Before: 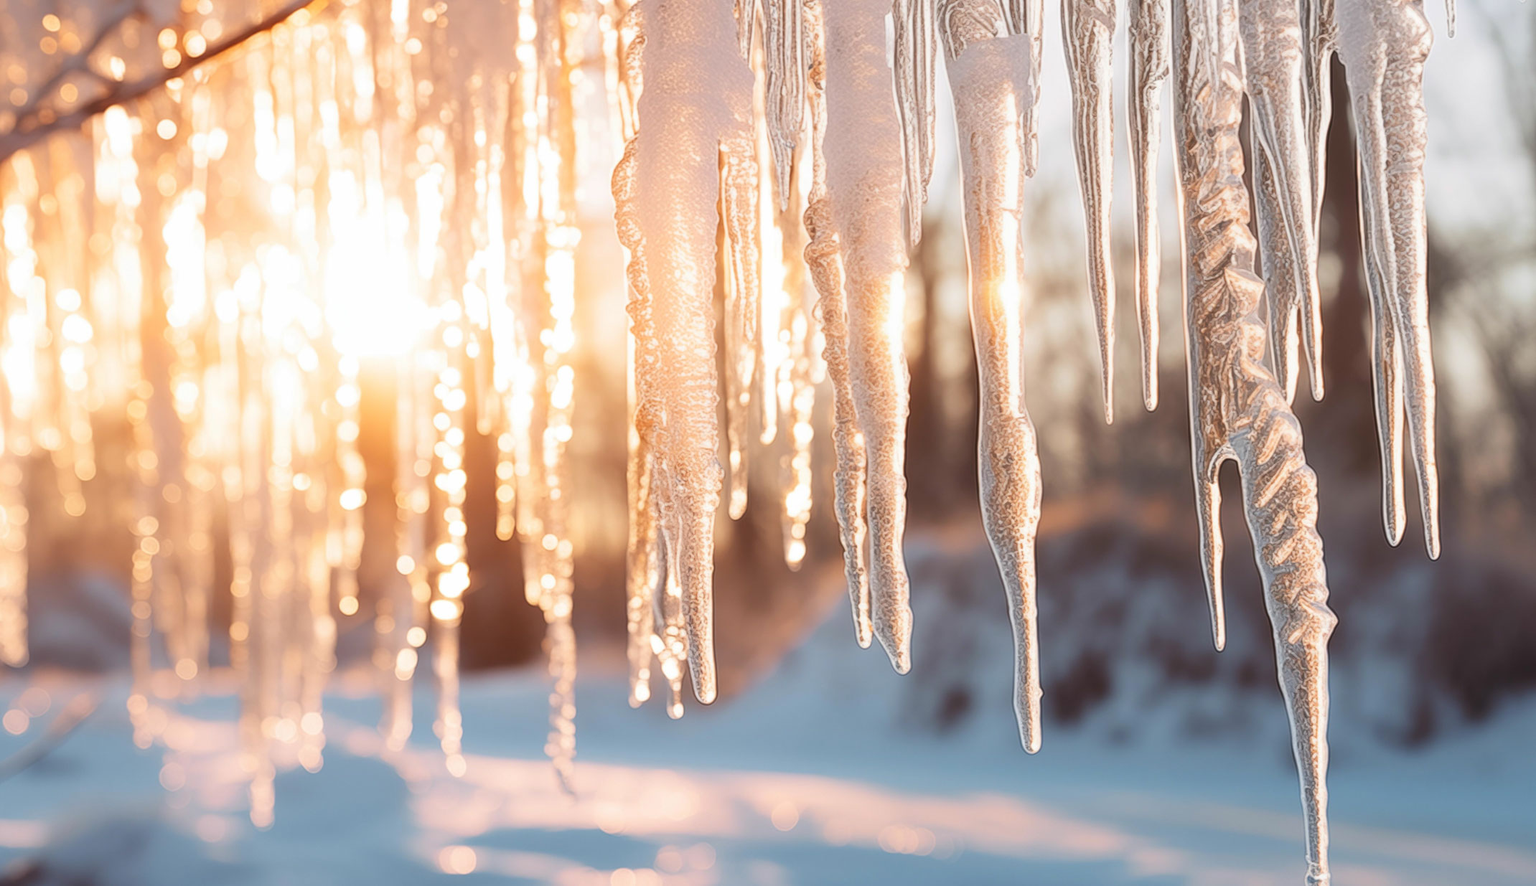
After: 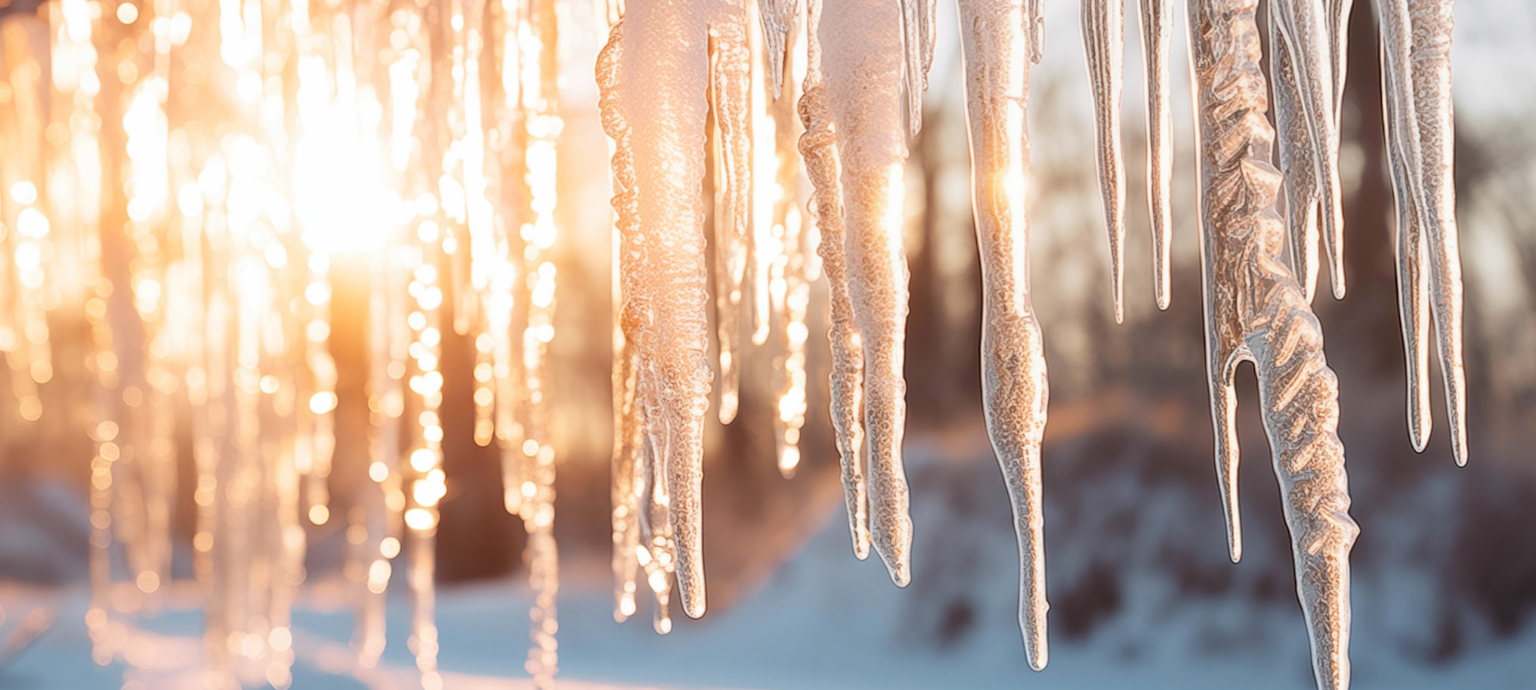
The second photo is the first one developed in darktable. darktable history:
crop and rotate: left 2.991%, top 13.302%, right 1.981%, bottom 12.636%
exposure: compensate highlight preservation false
